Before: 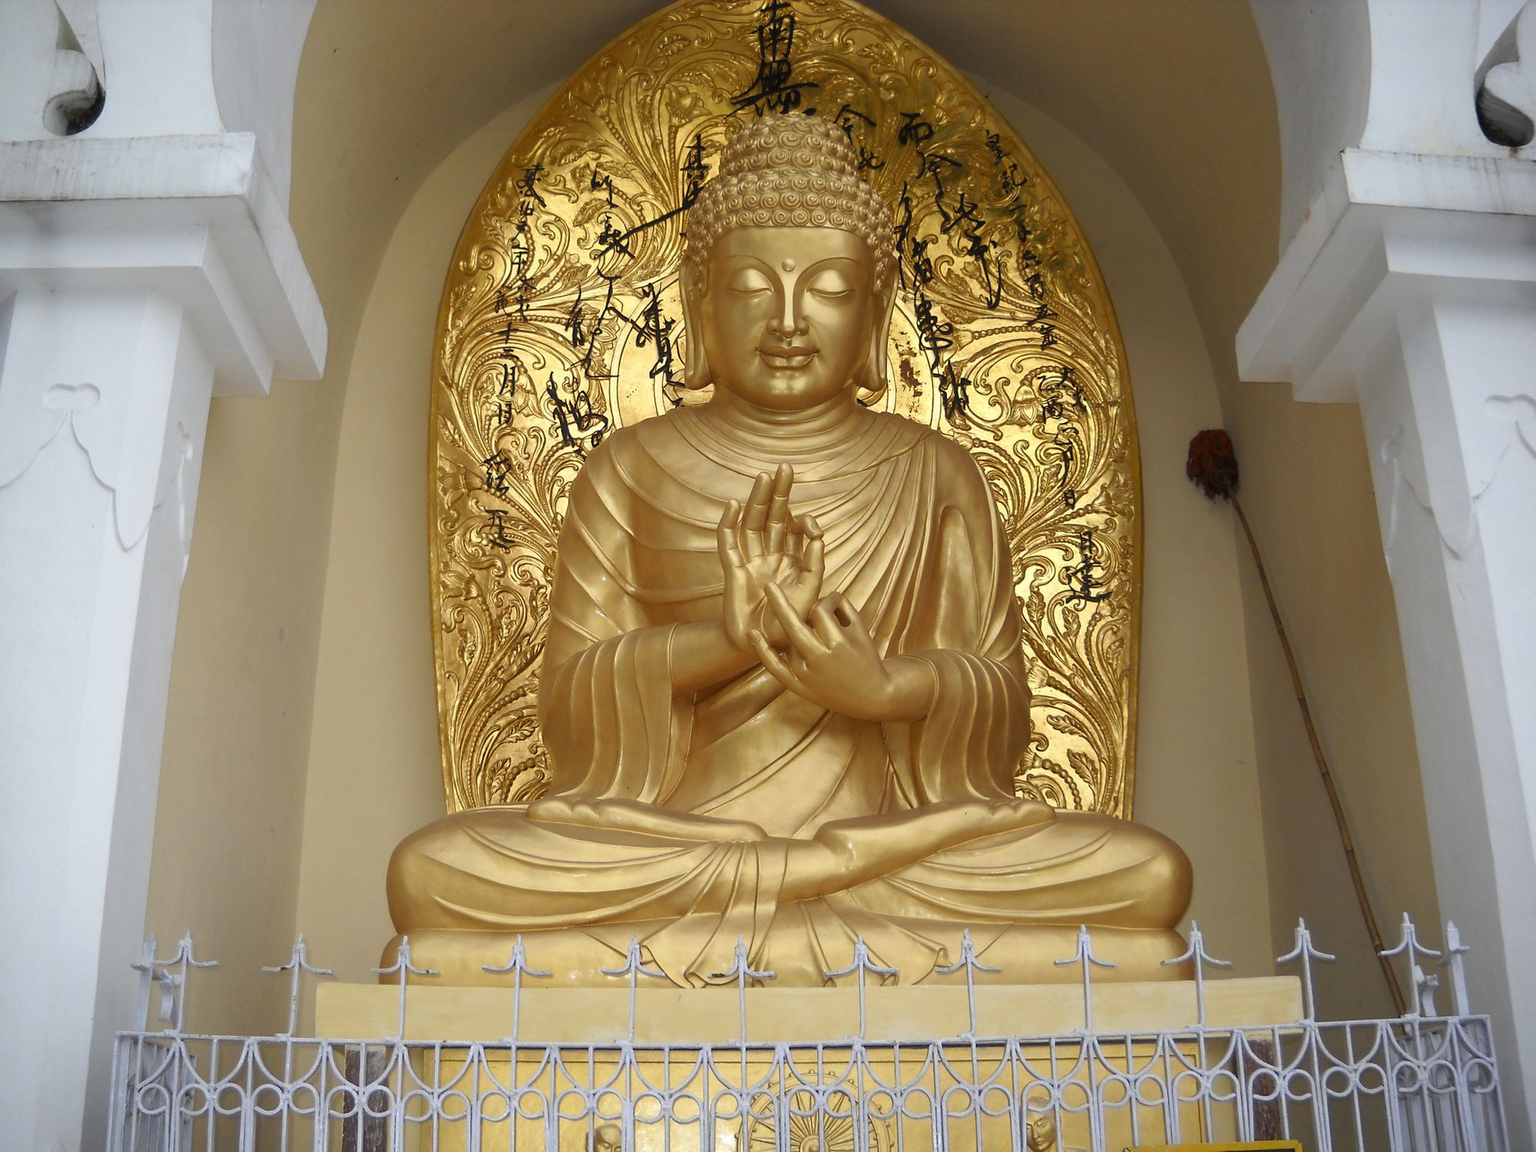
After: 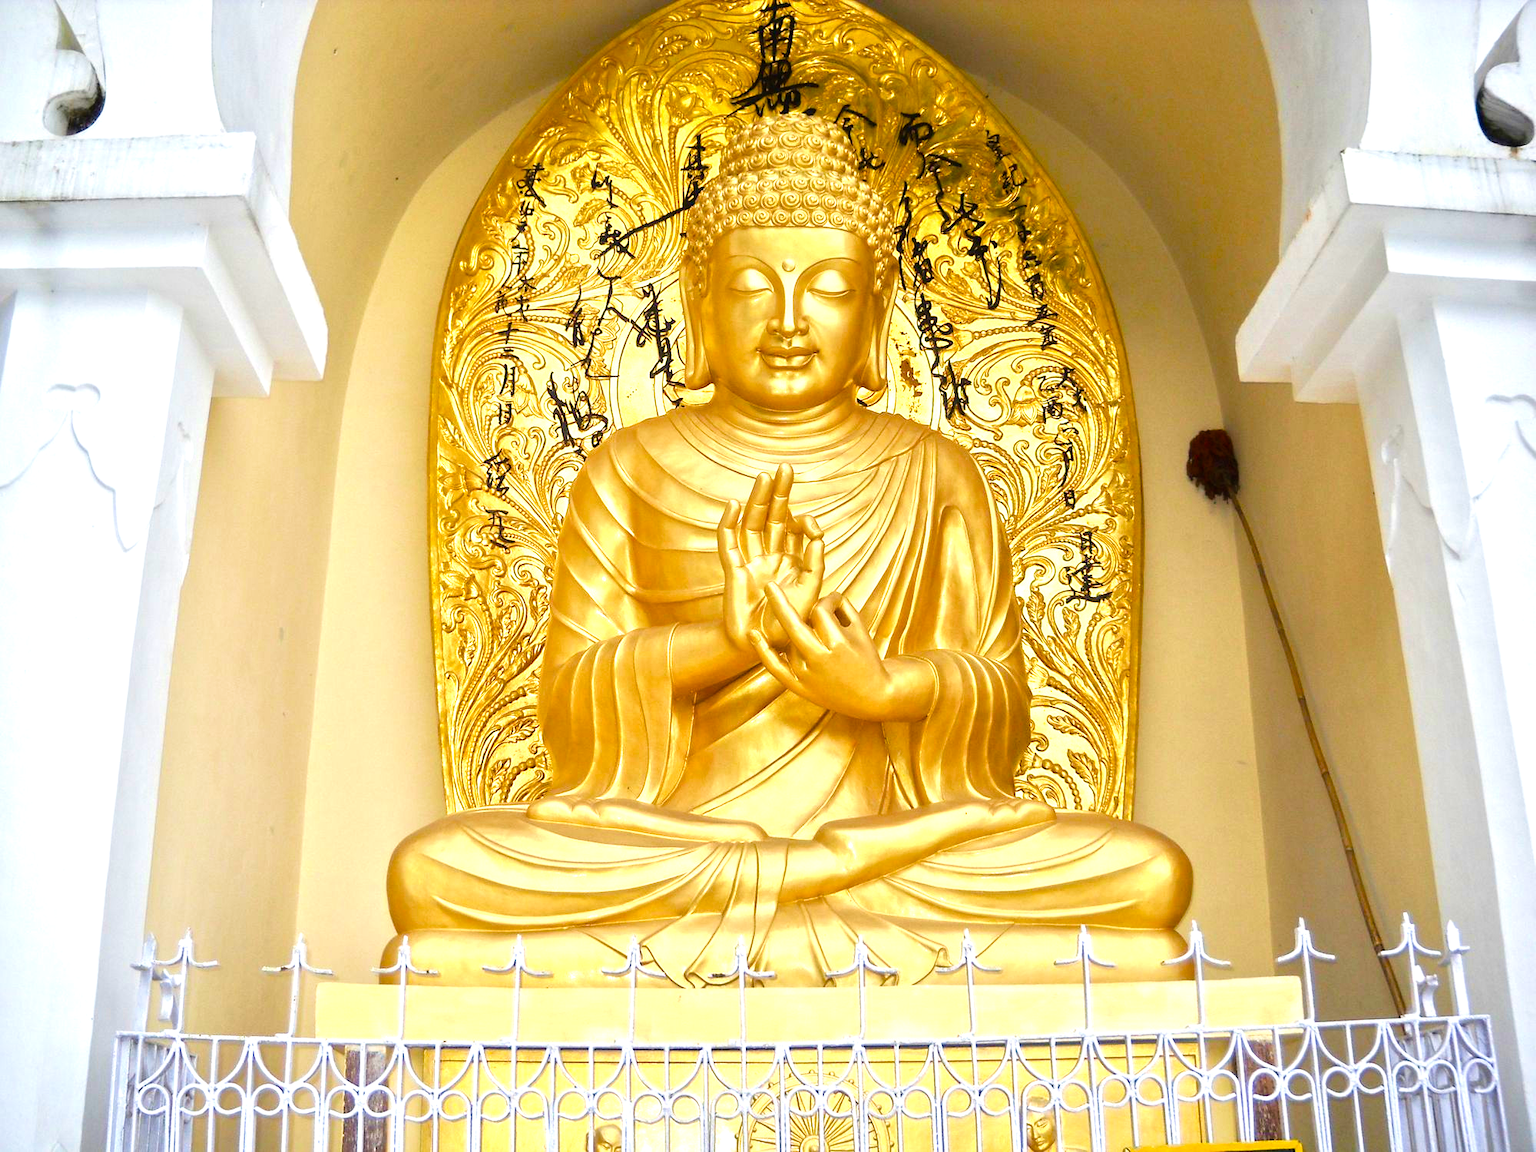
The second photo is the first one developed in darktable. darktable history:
color balance rgb: perceptual saturation grading › global saturation 34.566%, perceptual saturation grading › highlights -25.68%, perceptual saturation grading › shadows 49.336%, perceptual brilliance grading › highlights 11.672%, global vibrance 14.715%
tone equalizer: -7 EV 0.161 EV, -6 EV 0.618 EV, -5 EV 1.17 EV, -4 EV 1.34 EV, -3 EV 1.13 EV, -2 EV 0.6 EV, -1 EV 0.152 EV, smoothing diameter 2.01%, edges refinement/feathering 23.88, mask exposure compensation -1.57 EV, filter diffusion 5
velvia: on, module defaults
color correction: highlights b* -0.048
